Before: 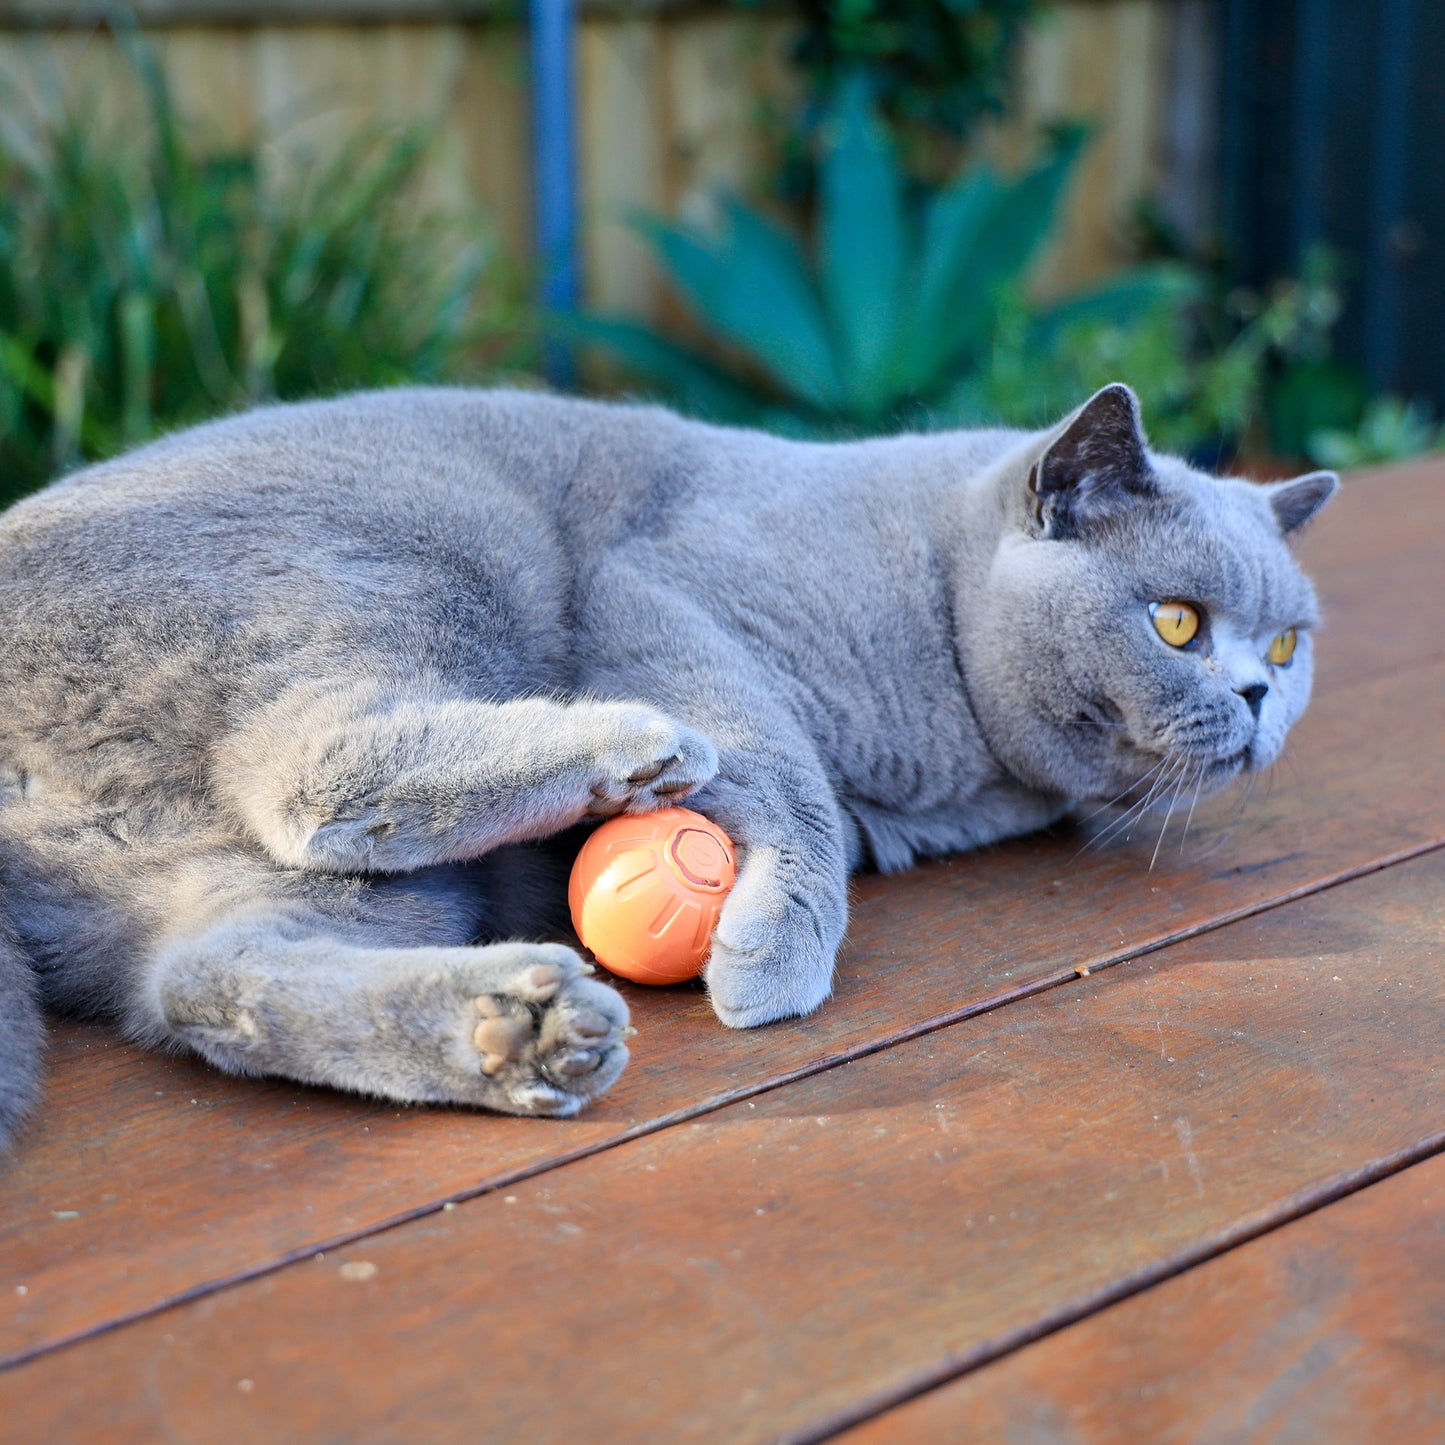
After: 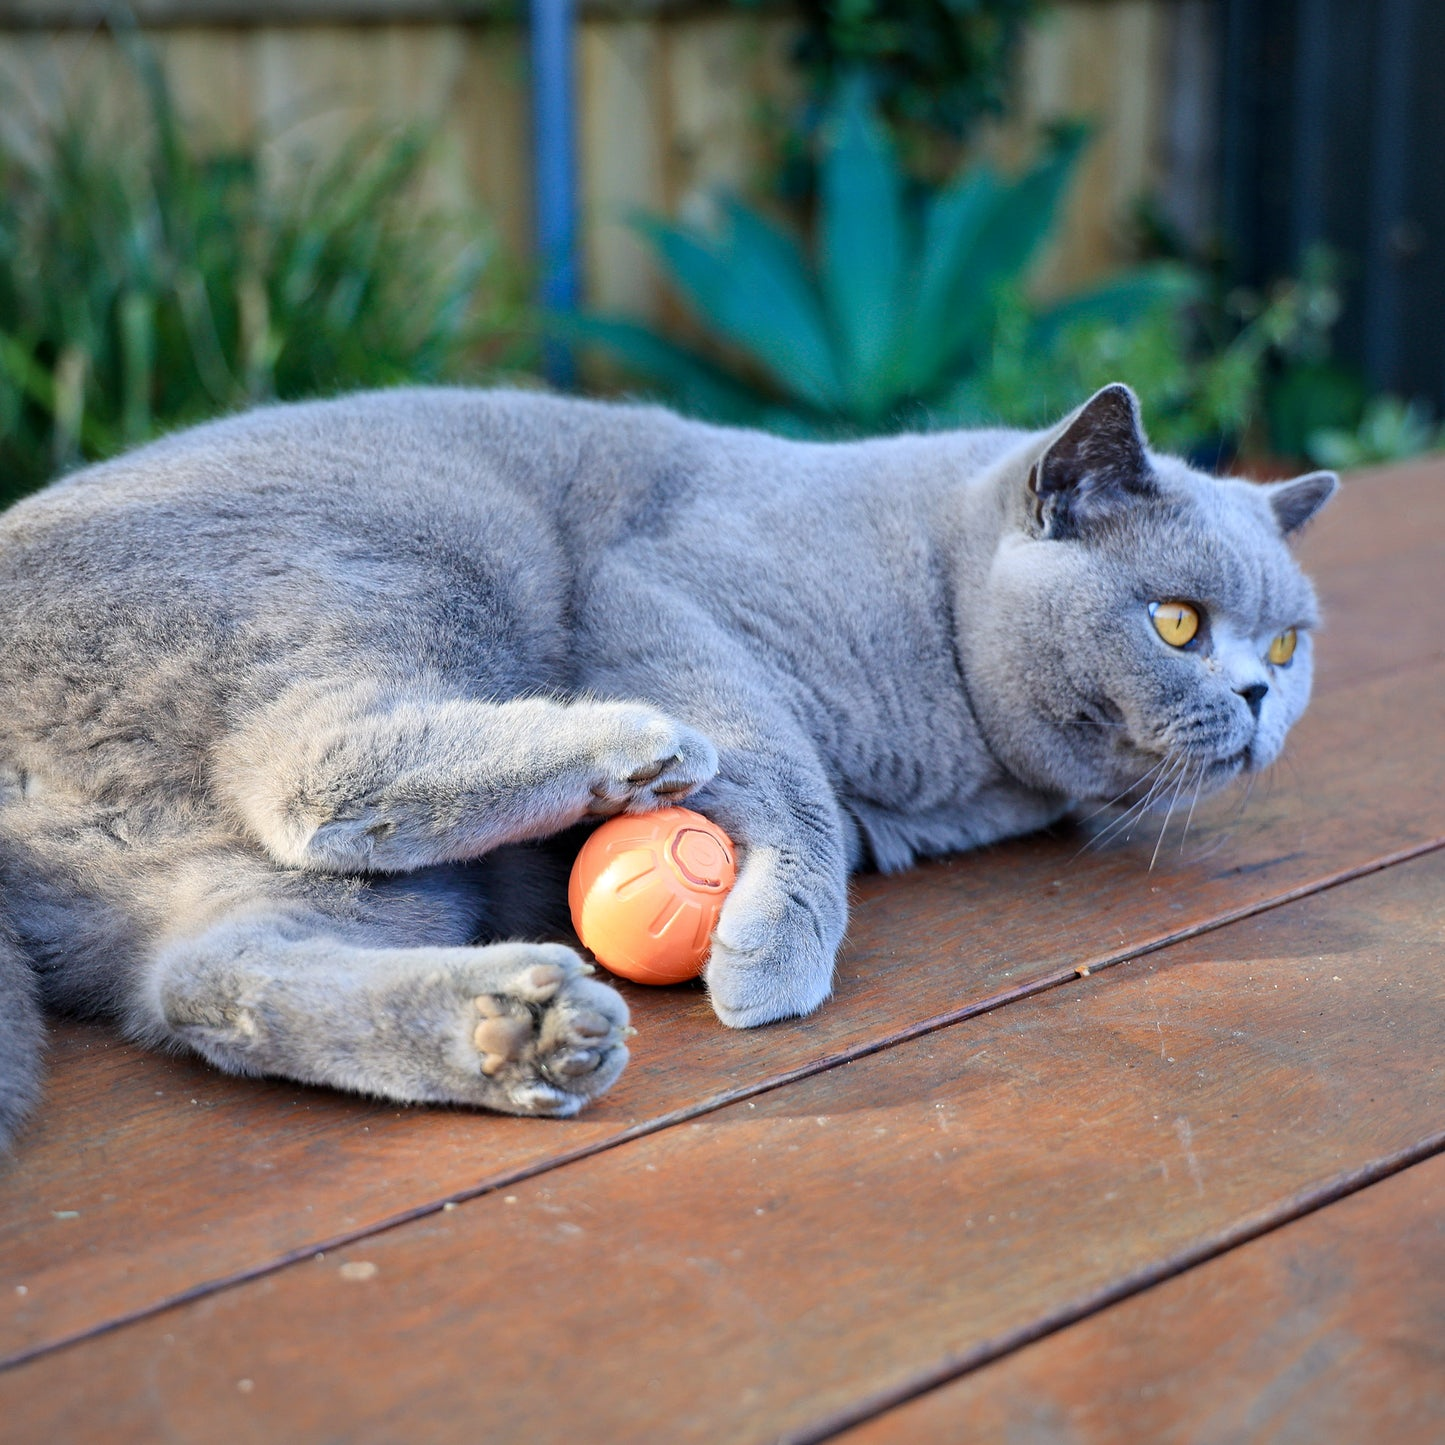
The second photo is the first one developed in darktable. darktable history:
tone equalizer: edges refinement/feathering 500, mask exposure compensation -1.57 EV, preserve details no
local contrast: mode bilateral grid, contrast 15, coarseness 36, detail 105%, midtone range 0.2
vignetting: fall-off radius 60.99%, brightness -0.177, saturation -0.294
